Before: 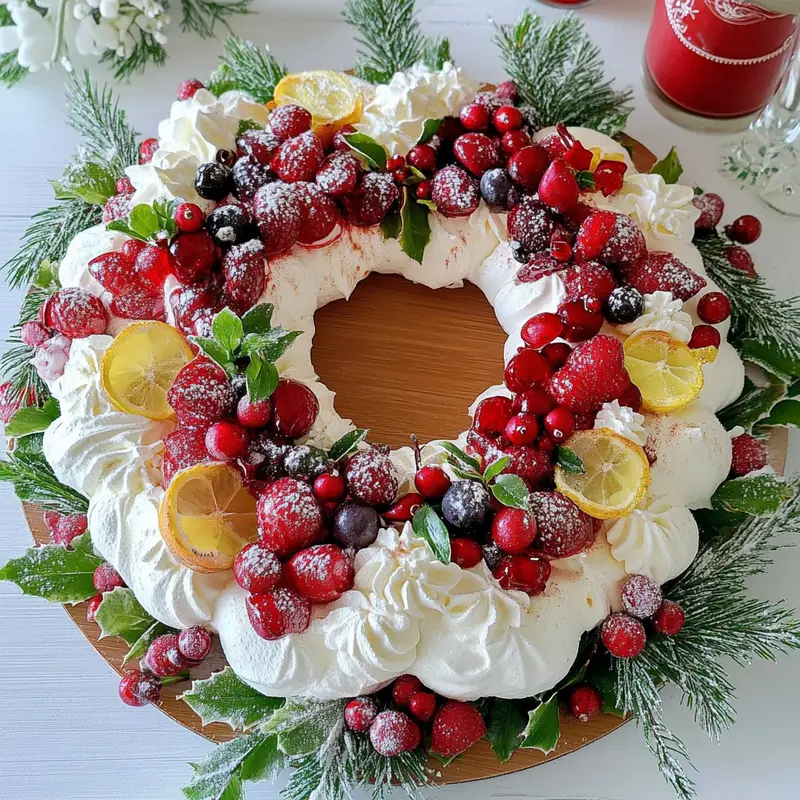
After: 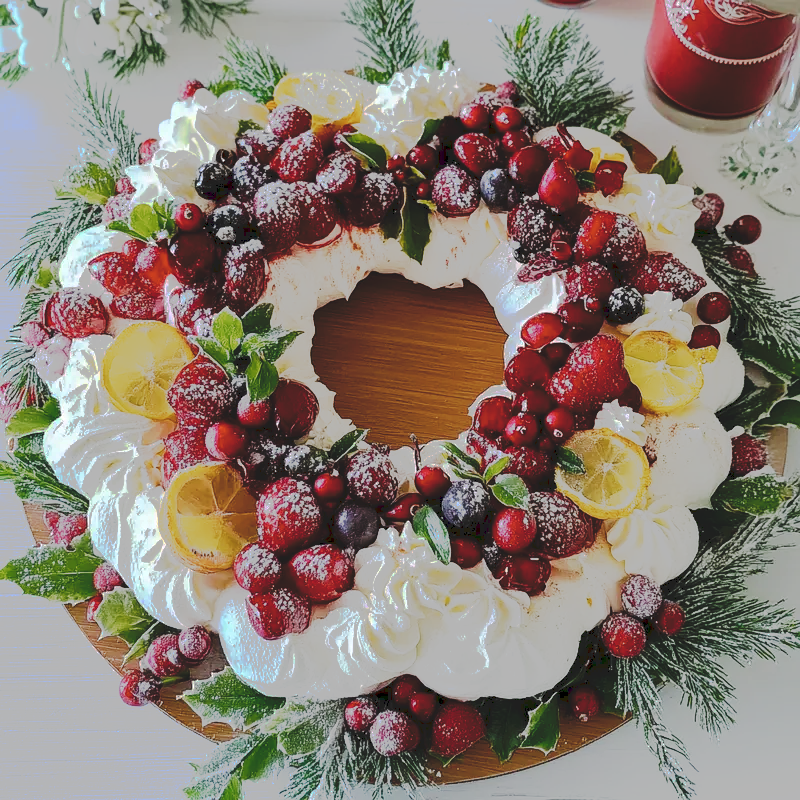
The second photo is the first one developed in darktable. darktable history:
contrast brightness saturation: contrast 0.1, saturation -0.36
color balance rgb: perceptual saturation grading › global saturation 30%, global vibrance 20%
tone curve: curves: ch0 [(0, 0) (0.003, 0.118) (0.011, 0.118) (0.025, 0.122) (0.044, 0.131) (0.069, 0.142) (0.1, 0.155) (0.136, 0.168) (0.177, 0.183) (0.224, 0.216) (0.277, 0.265) (0.335, 0.337) (0.399, 0.415) (0.468, 0.506) (0.543, 0.586) (0.623, 0.665) (0.709, 0.716) (0.801, 0.737) (0.898, 0.744) (1, 1)], preserve colors none
